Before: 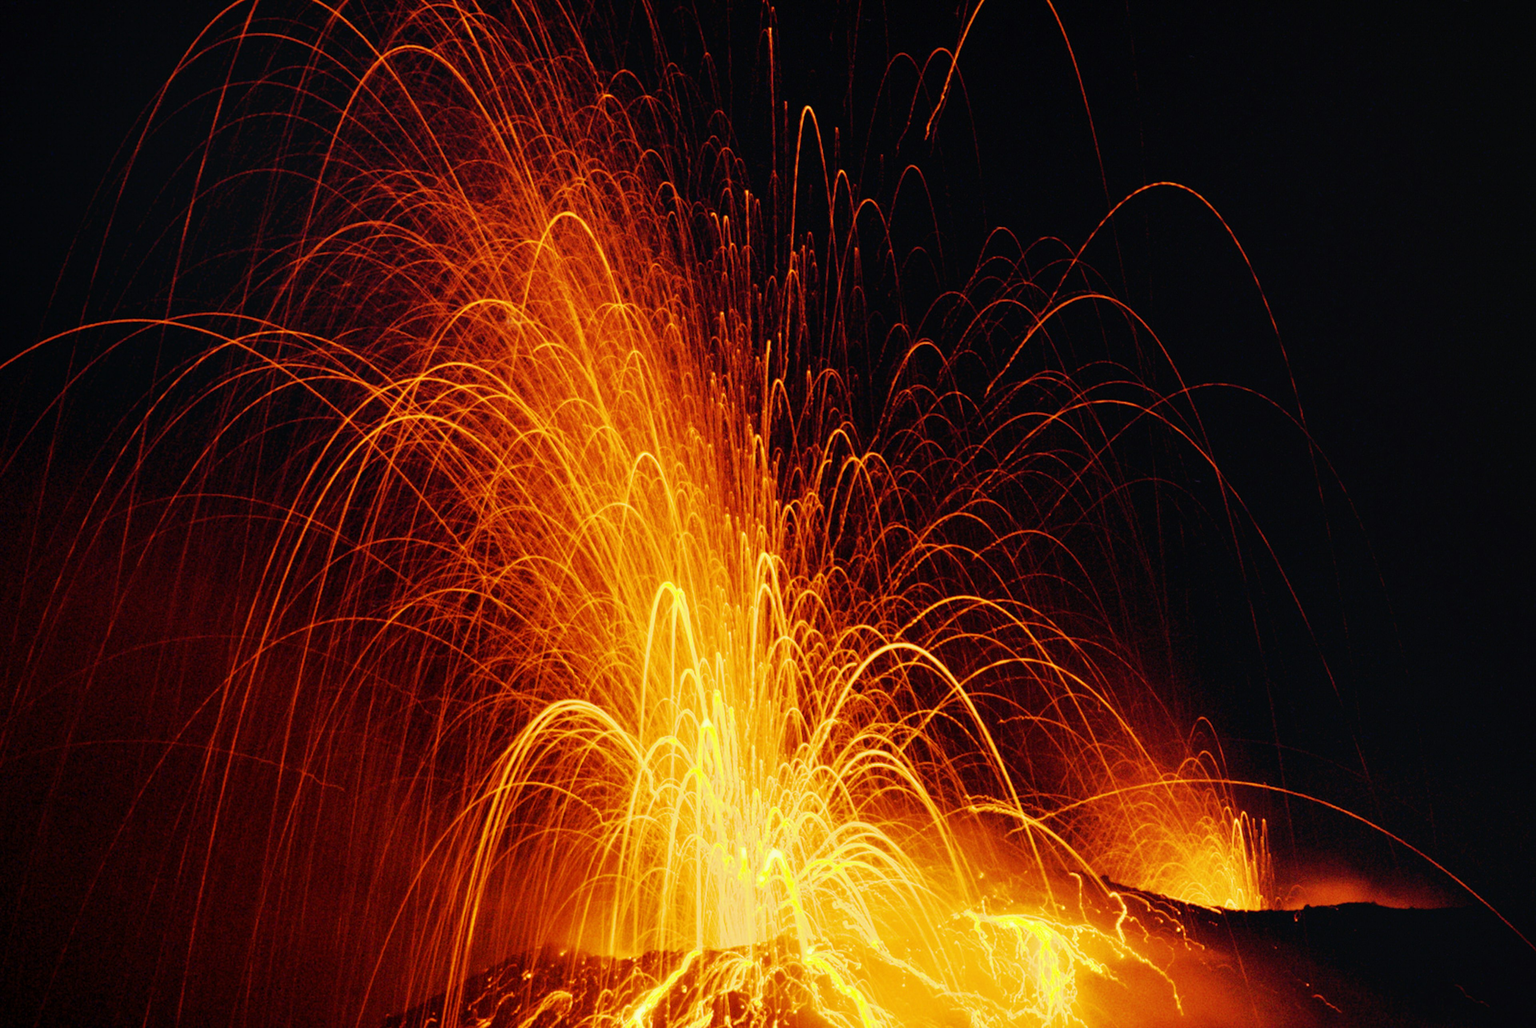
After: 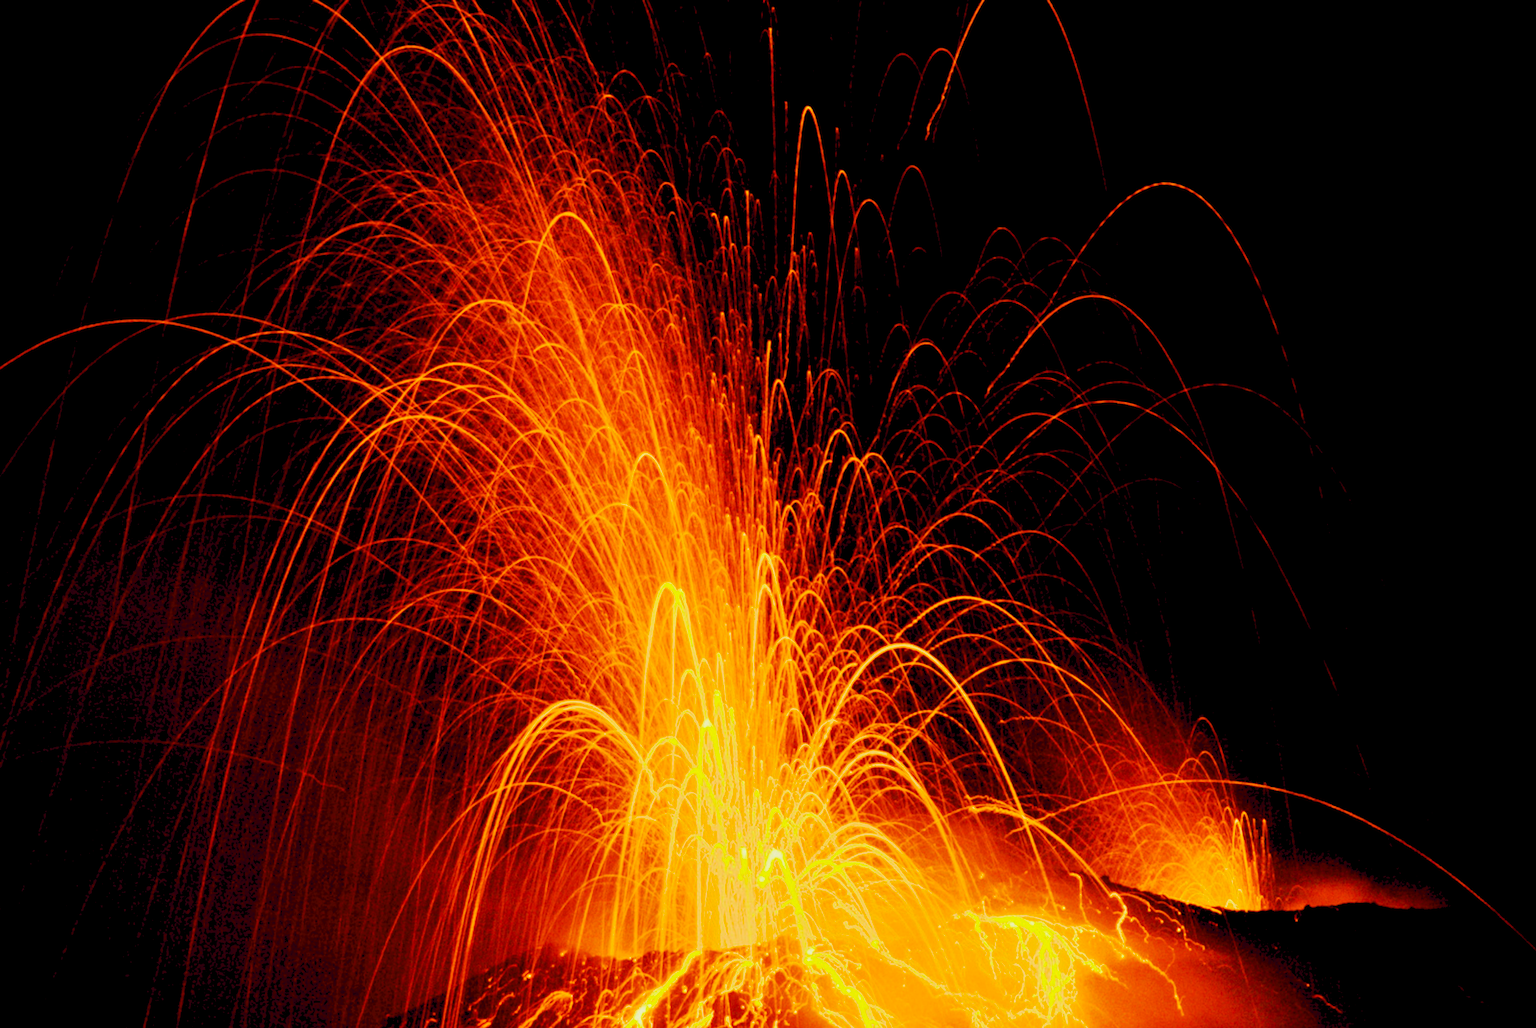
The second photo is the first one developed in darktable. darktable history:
exposure: black level correction 0, exposure -0.705 EV, compensate highlight preservation false
color balance rgb: shadows lift › chroma 3.276%, shadows lift › hue 280.56°, power › hue 312.99°, global offset › luminance -0.475%, linear chroma grading › global chroma 8.275%, perceptual saturation grading › global saturation 0.596%, perceptual brilliance grading › global brilliance 25.74%, global vibrance 6.881%, saturation formula JzAzBz (2021)
